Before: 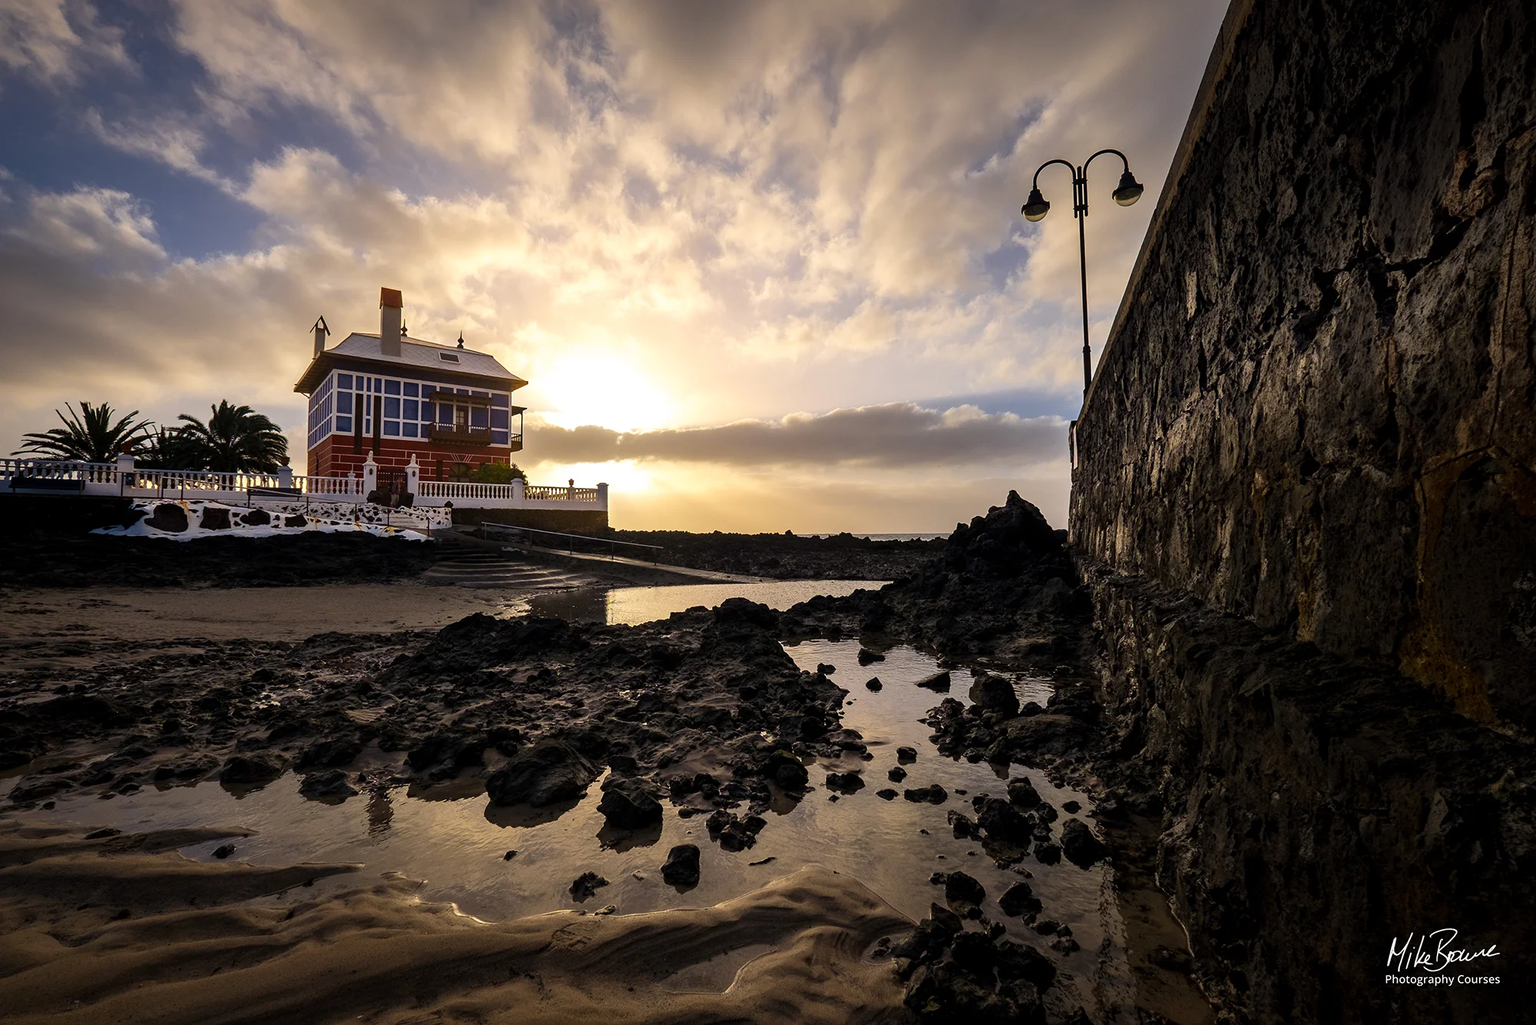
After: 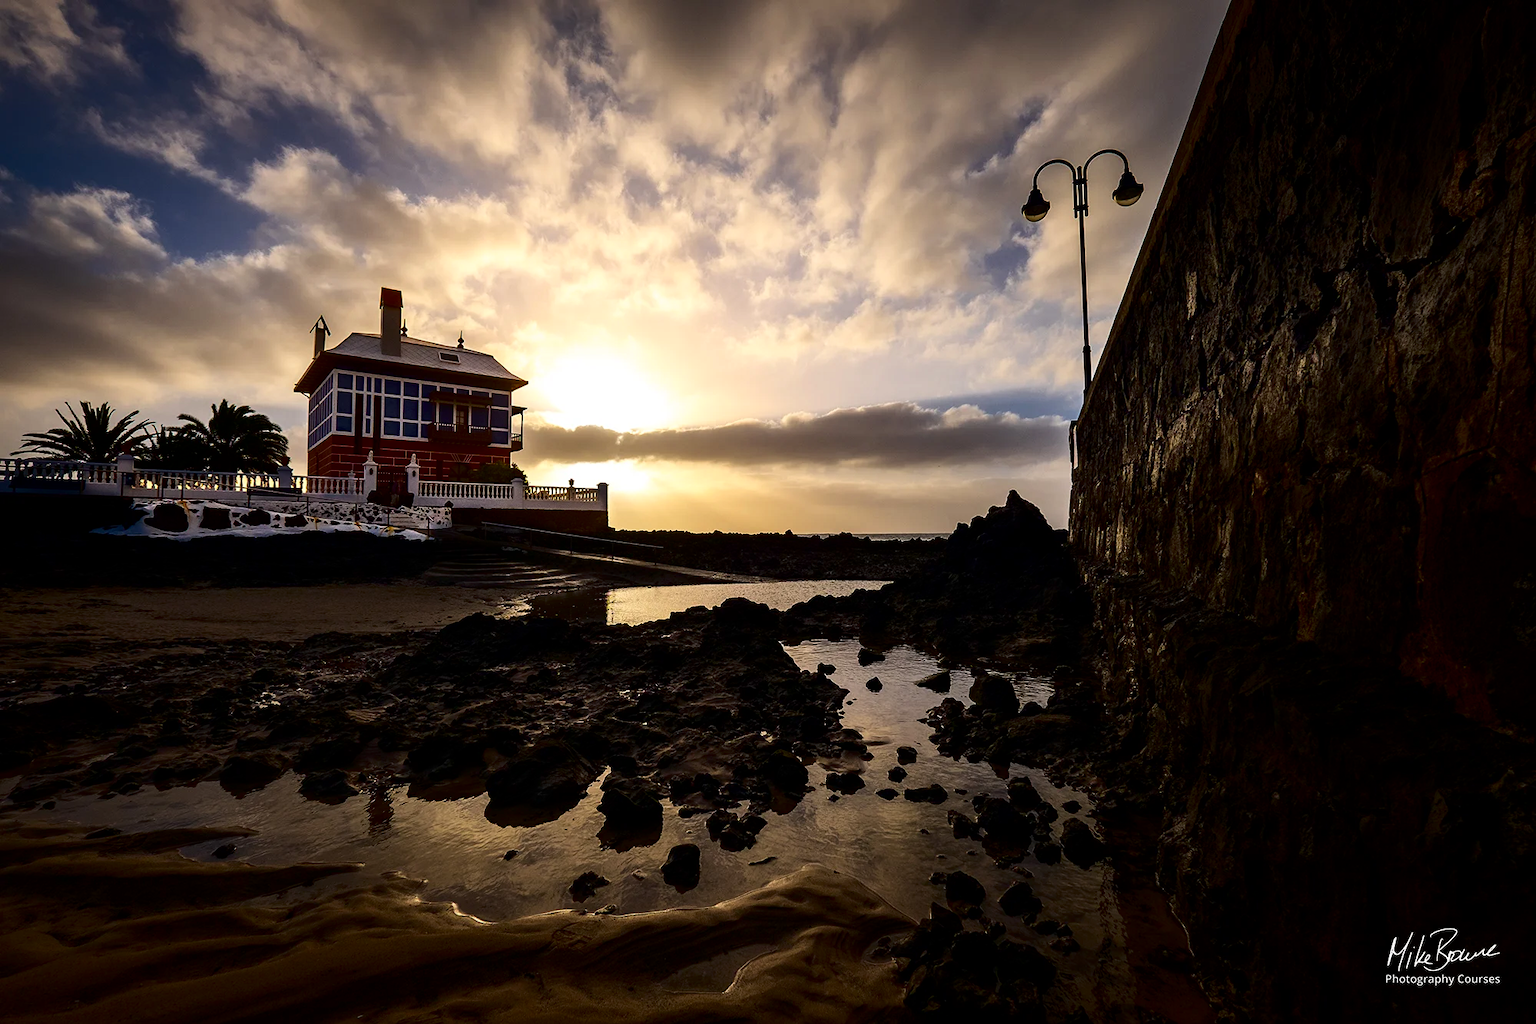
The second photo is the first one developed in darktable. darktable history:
contrast brightness saturation: contrast 0.19, brightness -0.241, saturation 0.11
